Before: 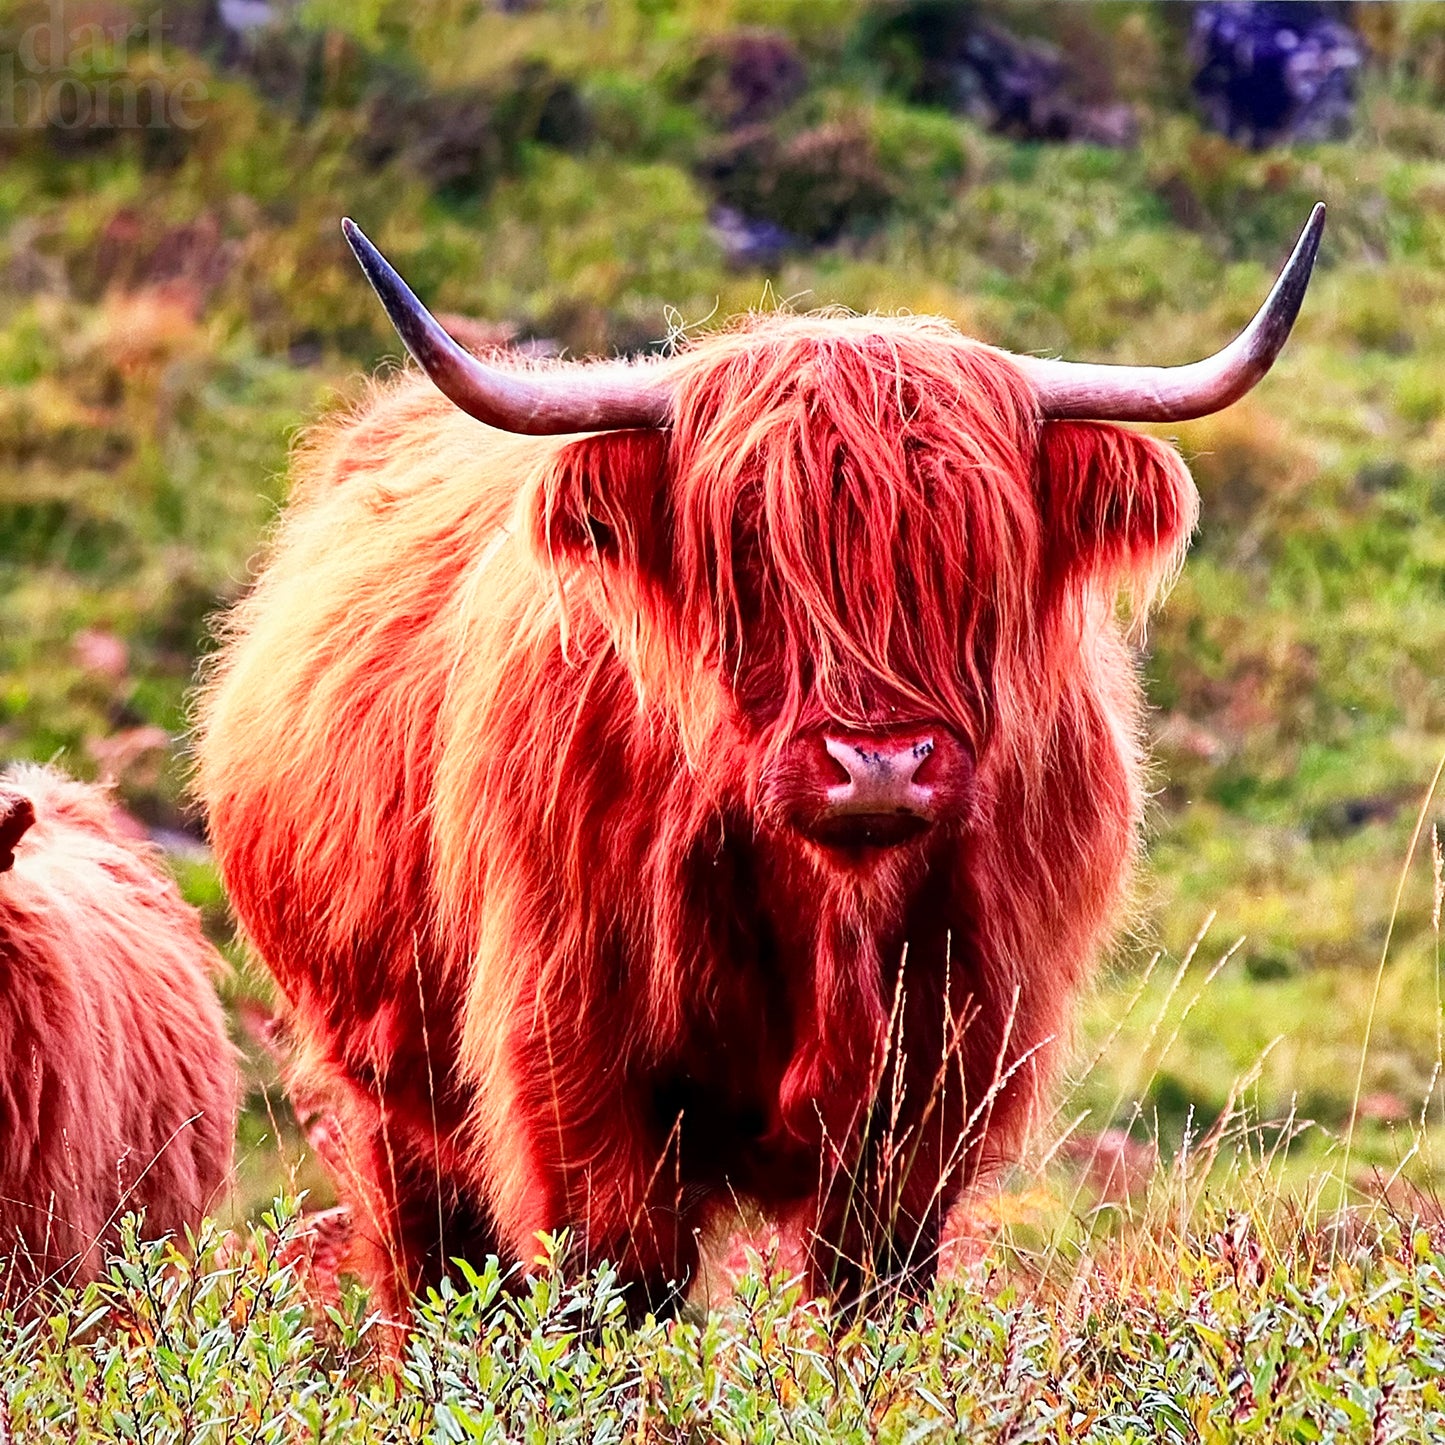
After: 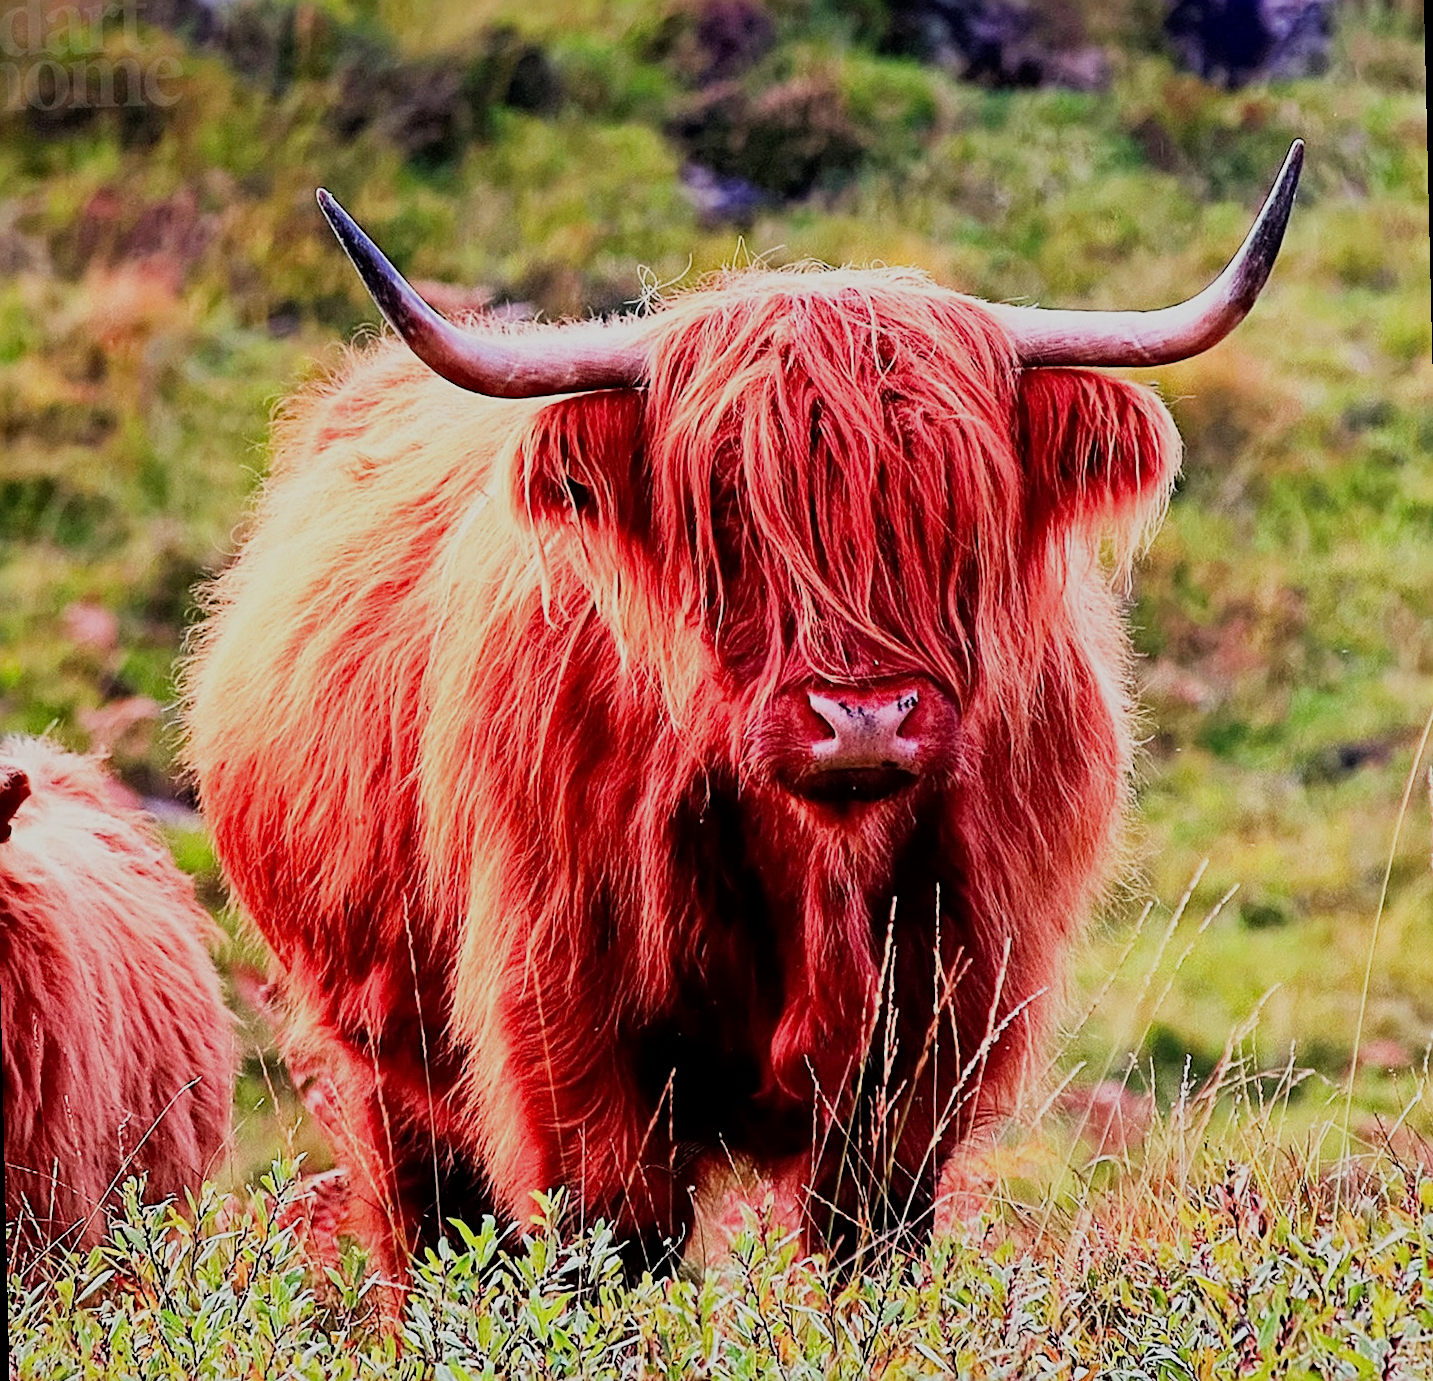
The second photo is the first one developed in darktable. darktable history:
sharpen: radius 2.167, amount 0.381, threshold 0
rotate and perspective: rotation -1.32°, lens shift (horizontal) -0.031, crop left 0.015, crop right 0.985, crop top 0.047, crop bottom 0.982
filmic rgb: black relative exposure -7.65 EV, white relative exposure 4.56 EV, hardness 3.61
